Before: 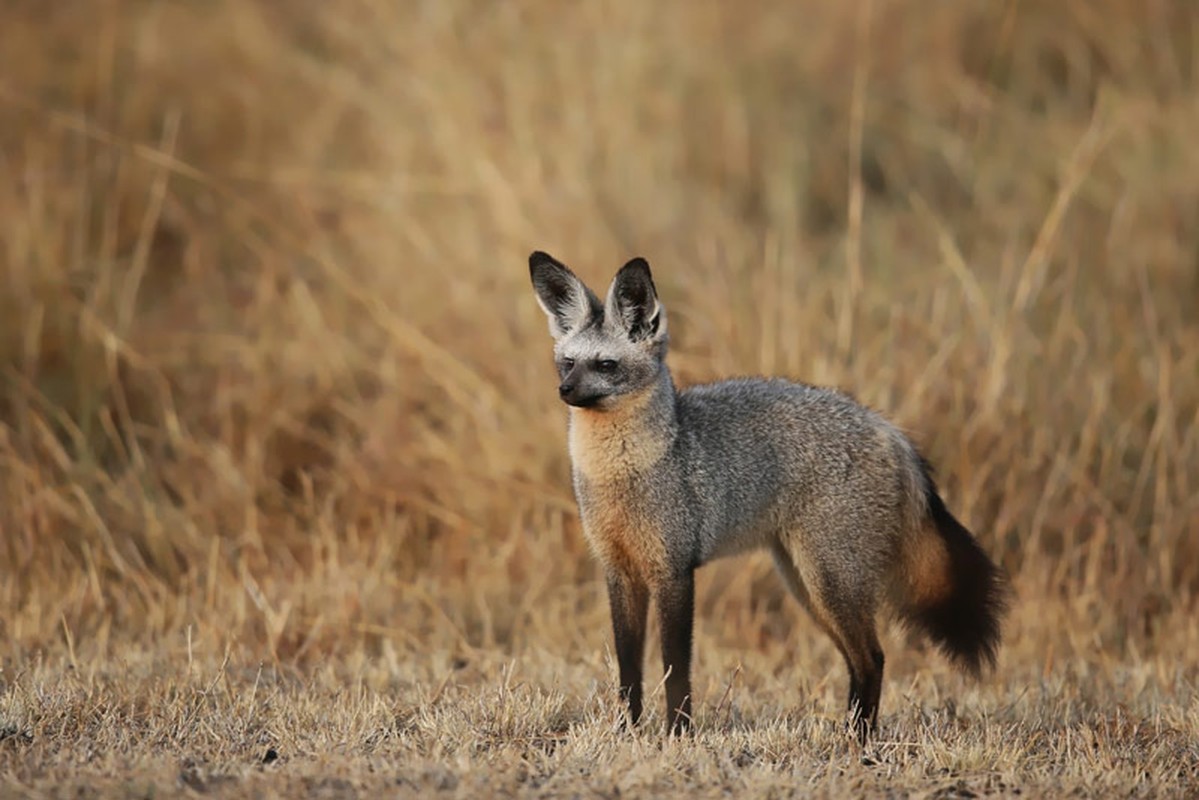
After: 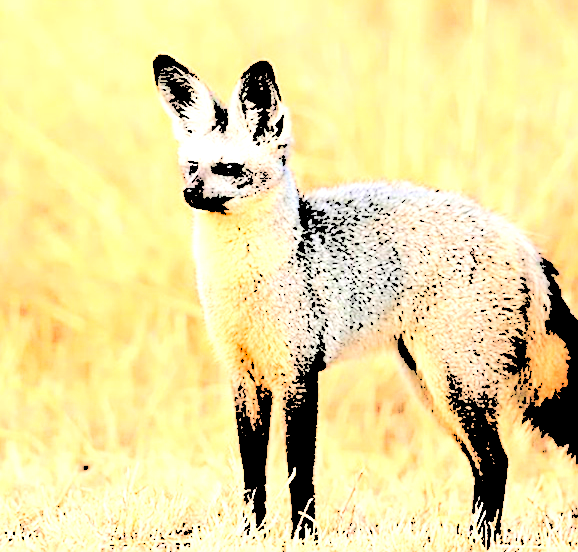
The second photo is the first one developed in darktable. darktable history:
levels: levels [0.246, 0.256, 0.506]
crop: left 31.383%, top 24.669%, right 20.348%, bottom 6.307%
contrast brightness saturation: contrast -0.022, brightness -0.009, saturation 0.028
tone equalizer: on, module defaults
sharpen: on, module defaults
